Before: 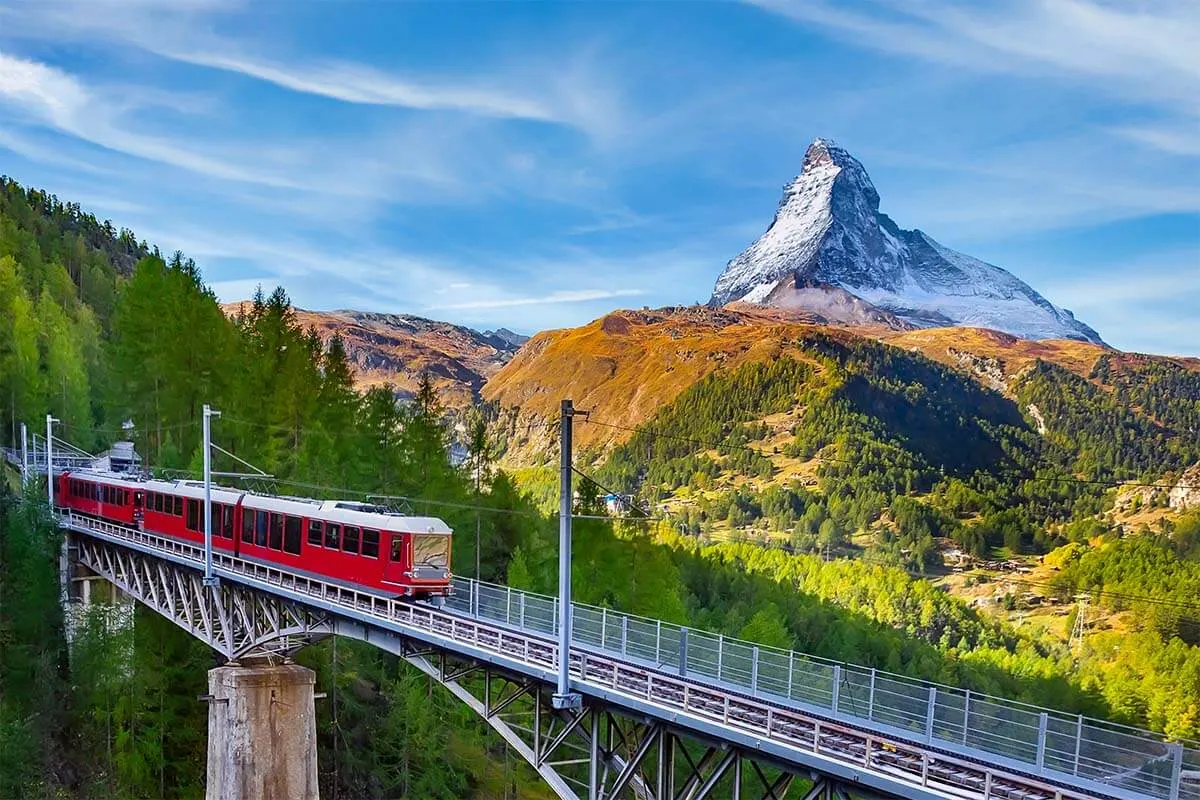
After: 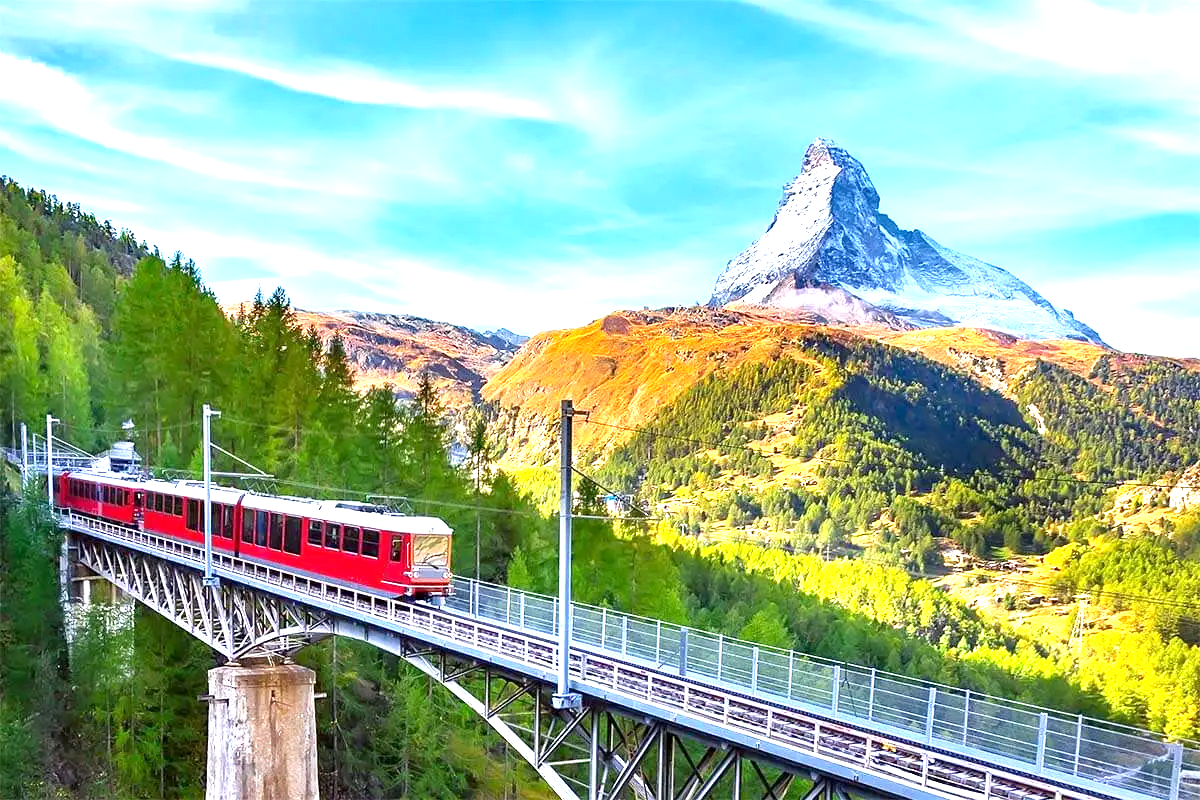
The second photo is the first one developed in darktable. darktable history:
exposure: black level correction 0.001, exposure 1.399 EV, compensate exposure bias true, compensate highlight preservation false
